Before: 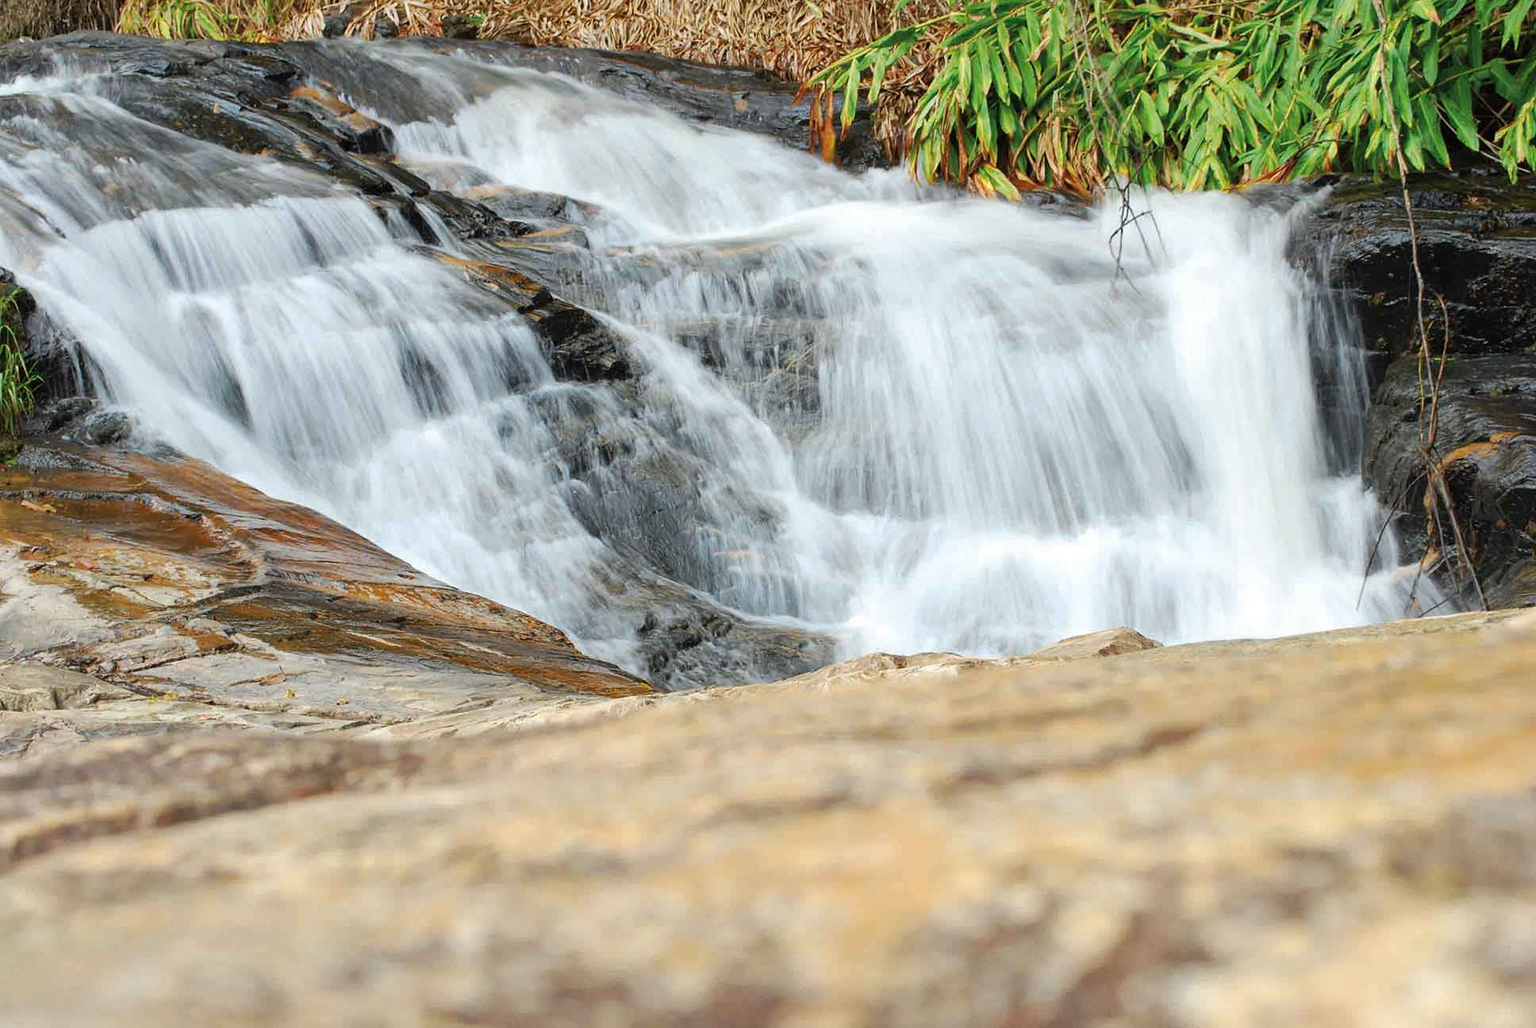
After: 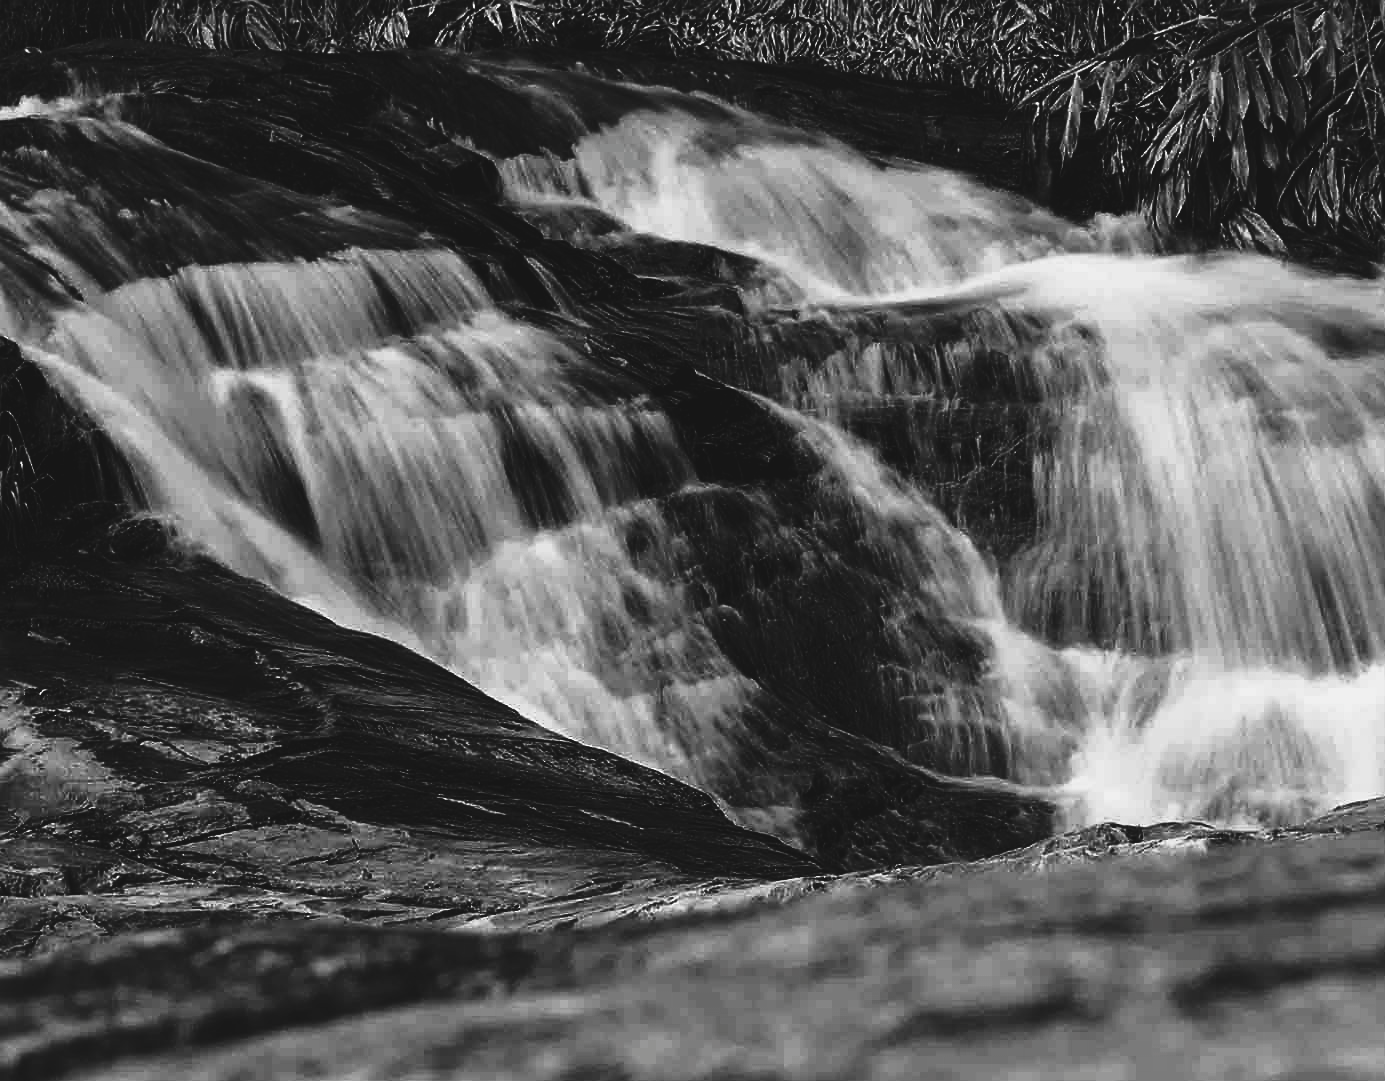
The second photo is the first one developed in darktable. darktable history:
color zones: curves: ch1 [(0.113, 0.438) (0.75, 0.5)]; ch2 [(0.12, 0.526) (0.75, 0.5)]
crop: right 28.442%, bottom 16.54%
sharpen: radius 1.531, amount 0.355, threshold 1.347
tone curve: curves: ch0 [(0, 0.072) (0.249, 0.176) (0.518, 0.489) (0.832, 0.854) (1, 0.948)], color space Lab, independent channels, preserve colors none
contrast brightness saturation: contrast 0.022, brightness -1, saturation -0.999
